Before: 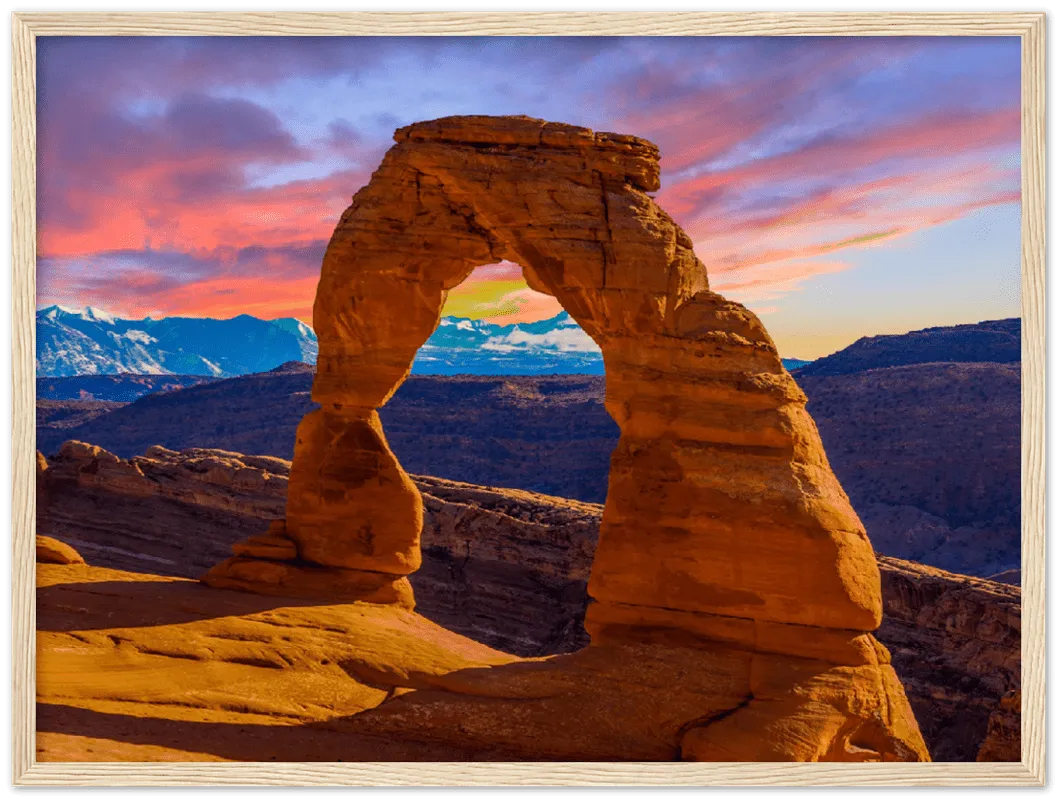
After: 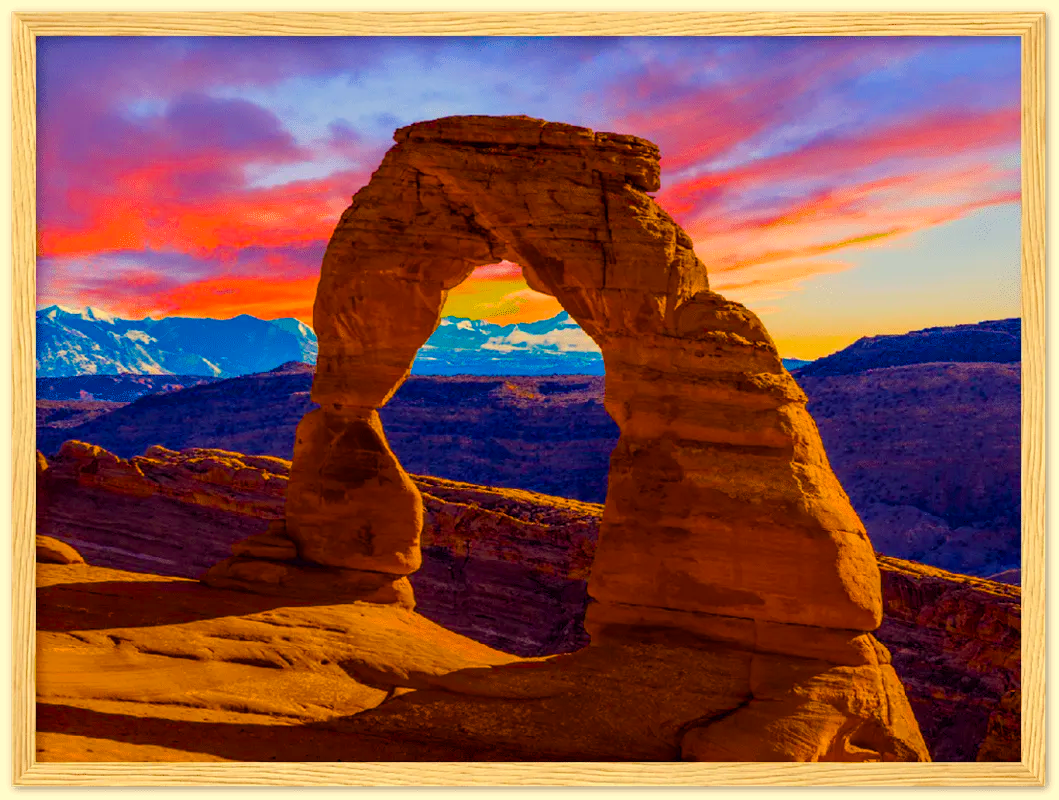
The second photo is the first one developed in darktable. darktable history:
color balance rgb: power › luminance 0.8%, power › chroma 0.401%, power › hue 34.56°, highlights gain › chroma 7.925%, highlights gain › hue 81.39°, linear chroma grading › global chroma 7.549%, perceptual saturation grading › global saturation 40.162%, perceptual saturation grading › highlights -25.397%, perceptual saturation grading › mid-tones 35.341%, perceptual saturation grading › shadows 34.6%, global vibrance 34.455%
